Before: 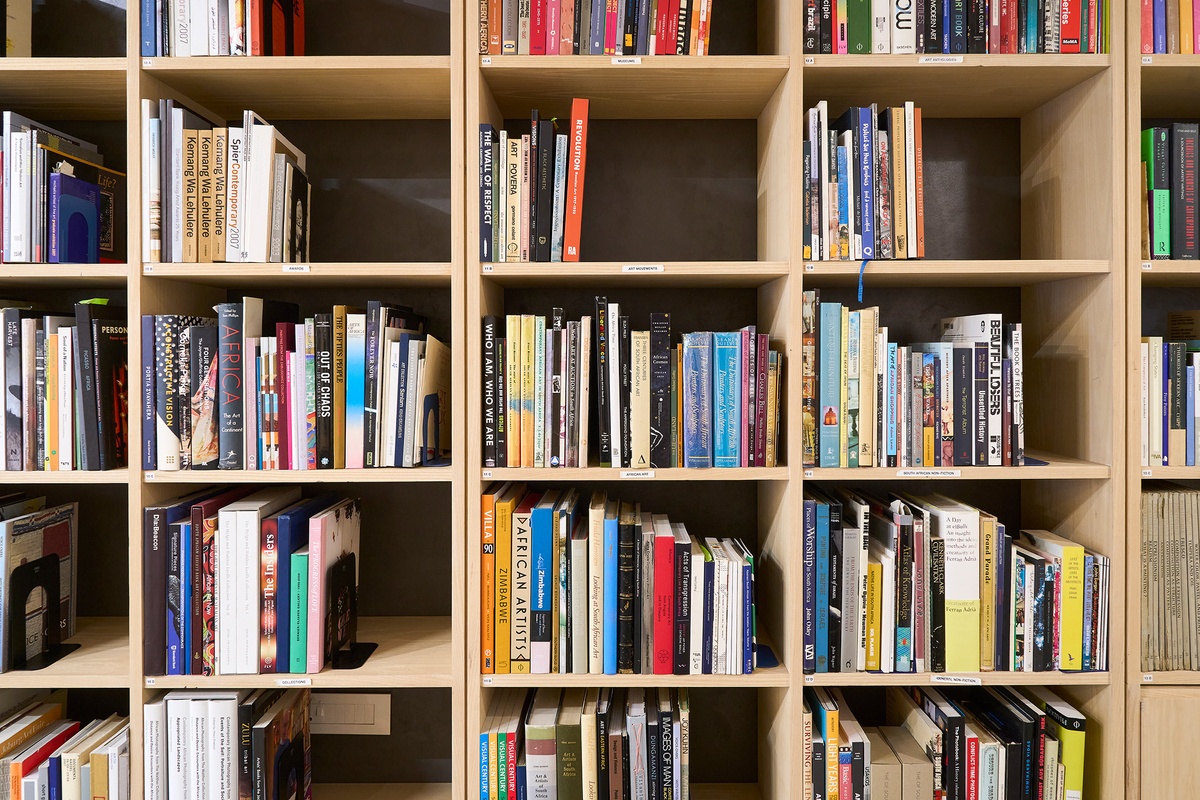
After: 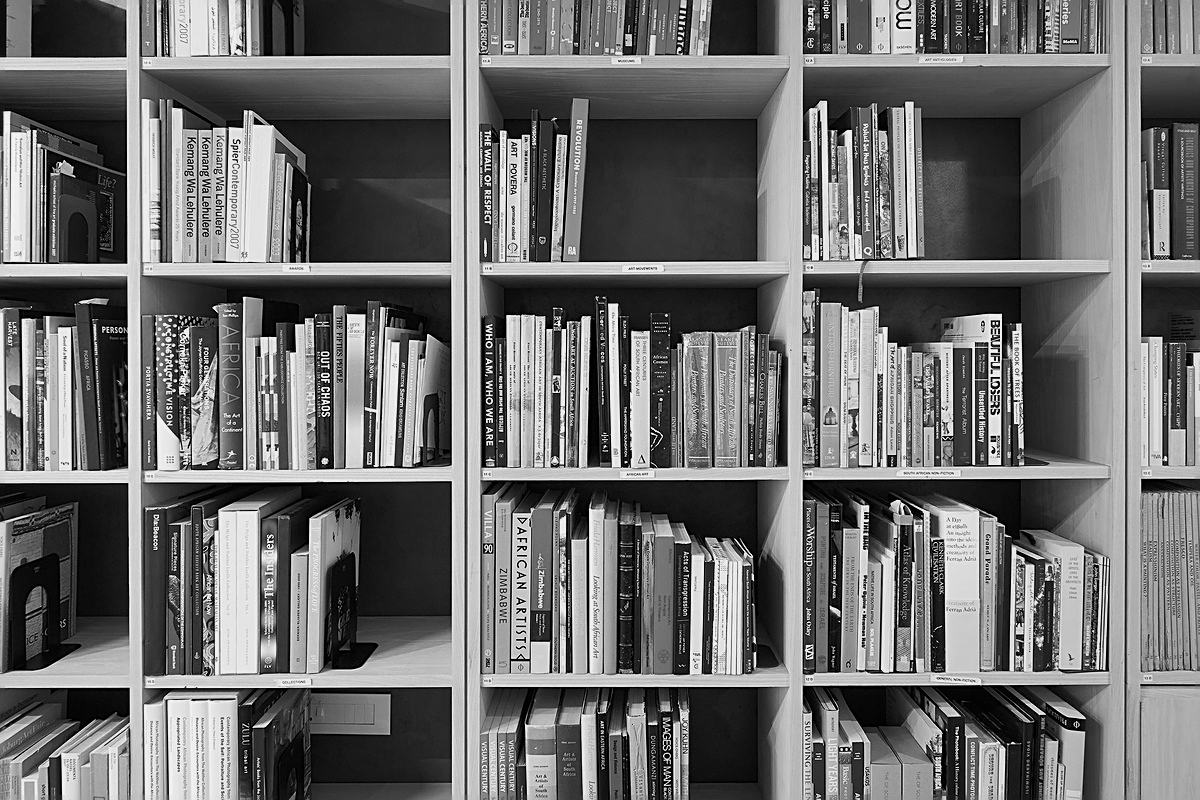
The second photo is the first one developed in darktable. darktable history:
shadows and highlights: shadows 29.61, highlights -30.47, low approximation 0.01, soften with gaussian
sharpen: on, module defaults
monochrome: a 14.95, b -89.96
